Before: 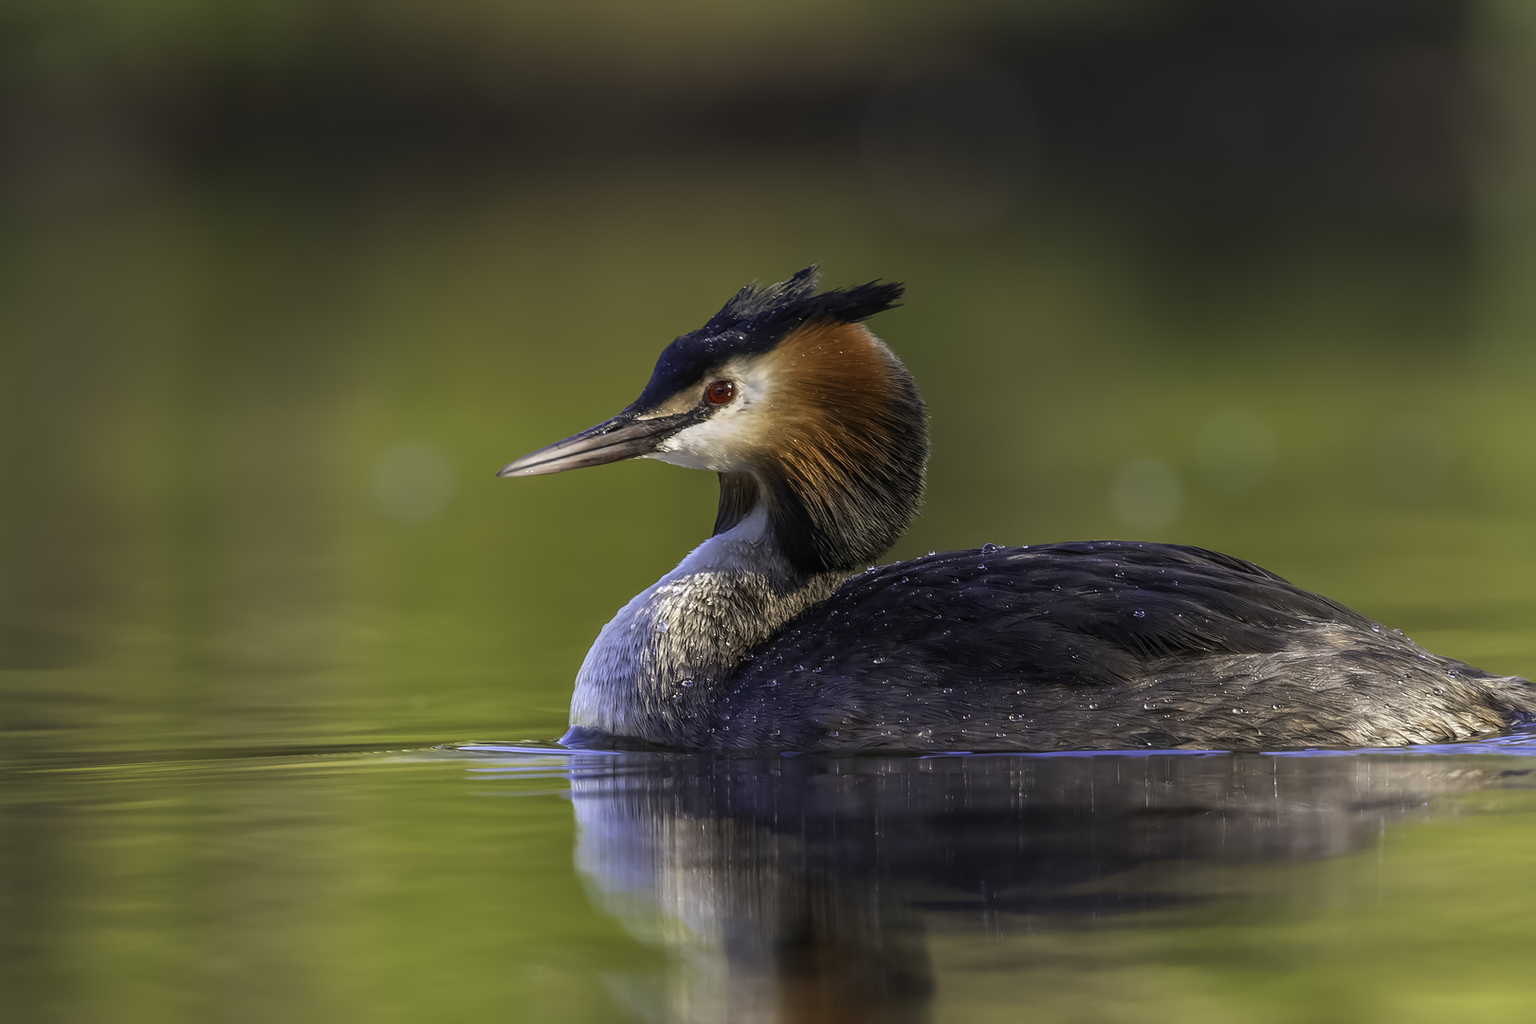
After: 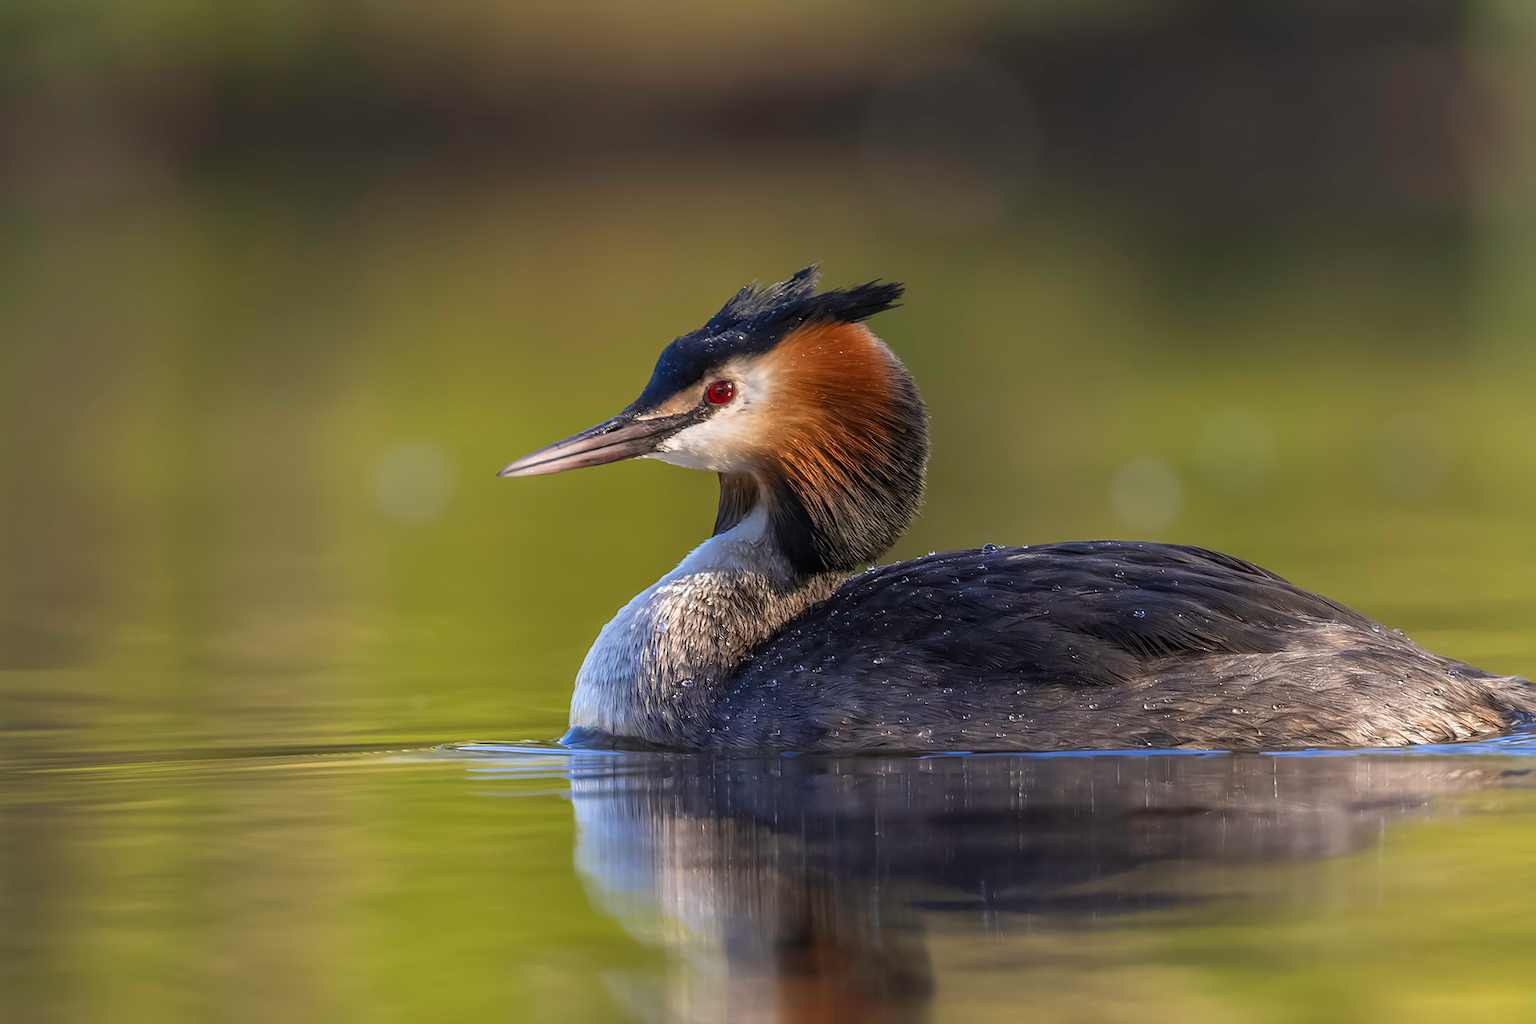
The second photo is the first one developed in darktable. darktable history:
shadows and highlights: shadows 12, white point adjustment 1.2, soften with gaussian
